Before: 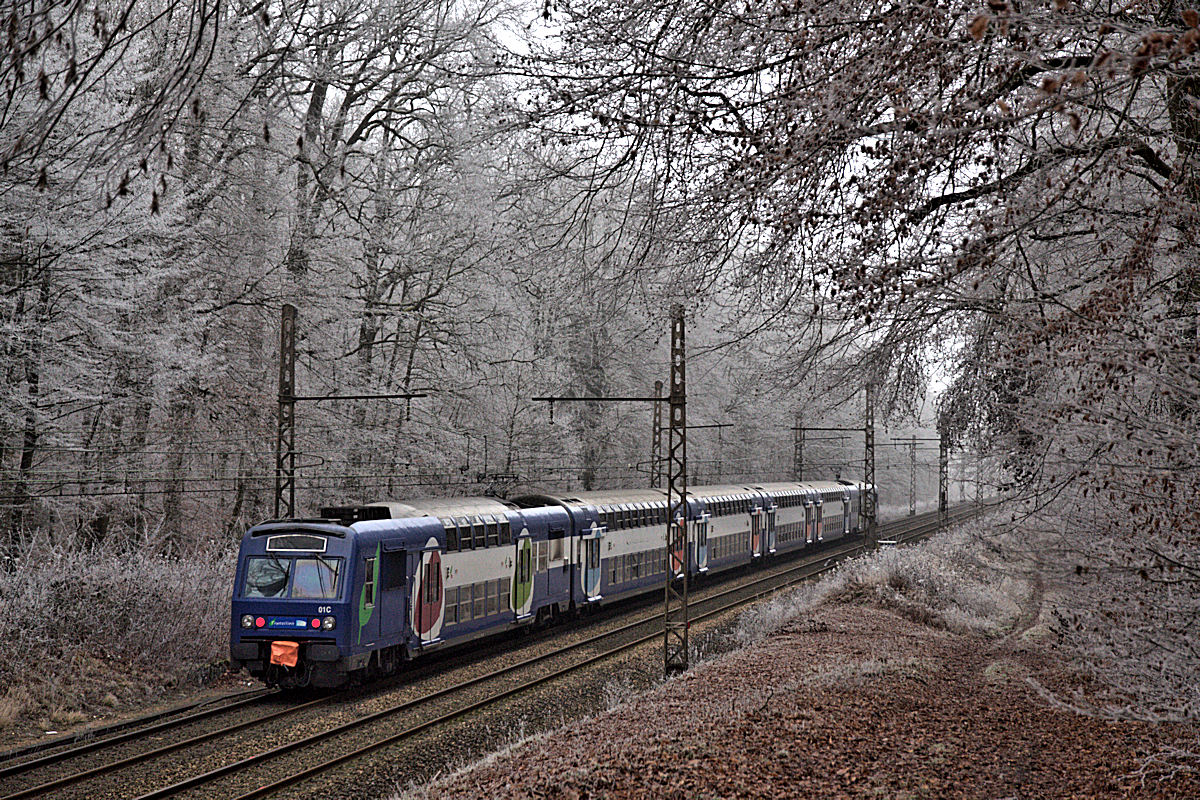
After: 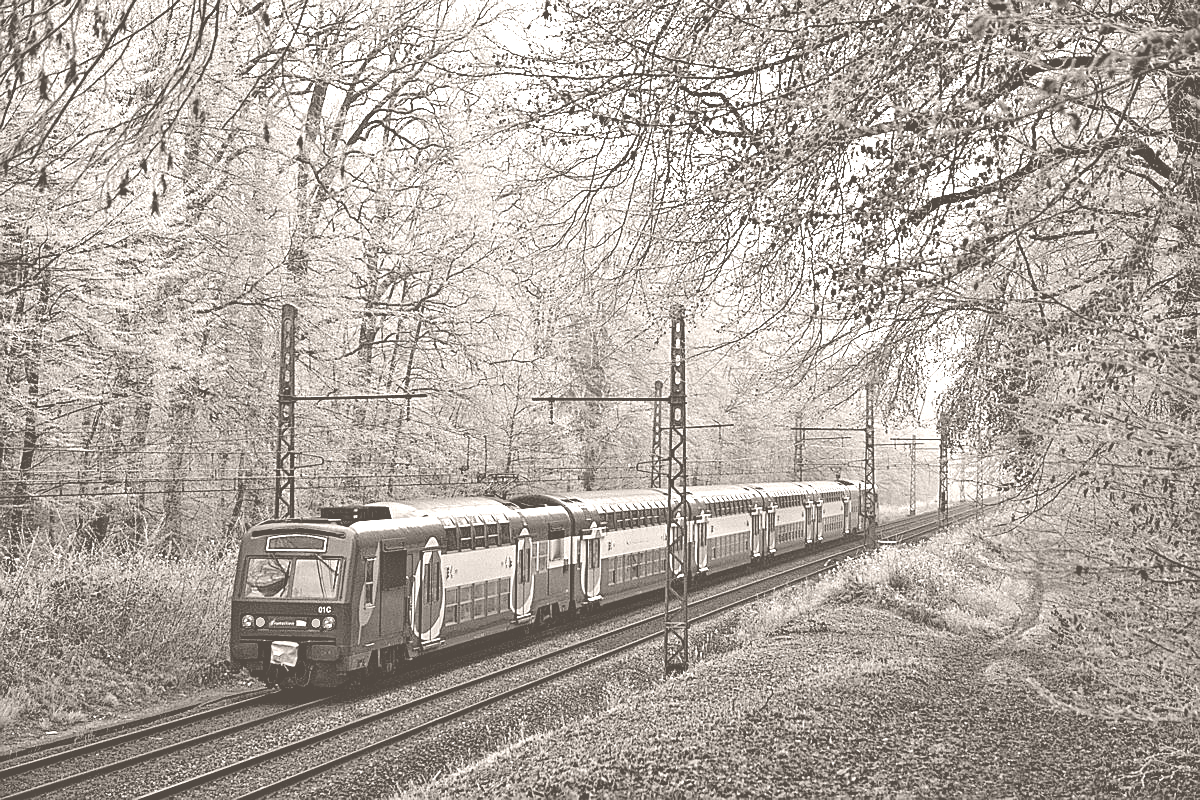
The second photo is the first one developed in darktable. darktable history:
color balance rgb: shadows lift › chroma 2%, shadows lift › hue 217.2°, power › chroma 0.25%, power › hue 60°, highlights gain › chroma 1.5%, highlights gain › hue 309.6°, global offset › luminance -0.25%, perceptual saturation grading › global saturation 15%, global vibrance 15%
color correction: highlights a* -39.68, highlights b* -40, shadows a* -40, shadows b* -40, saturation -3
graduated density: rotation -180°, offset 27.42
sharpen: radius 0.969, amount 0.604
colorize: hue 34.49°, saturation 35.33%, source mix 100%, lightness 55%, version 1
